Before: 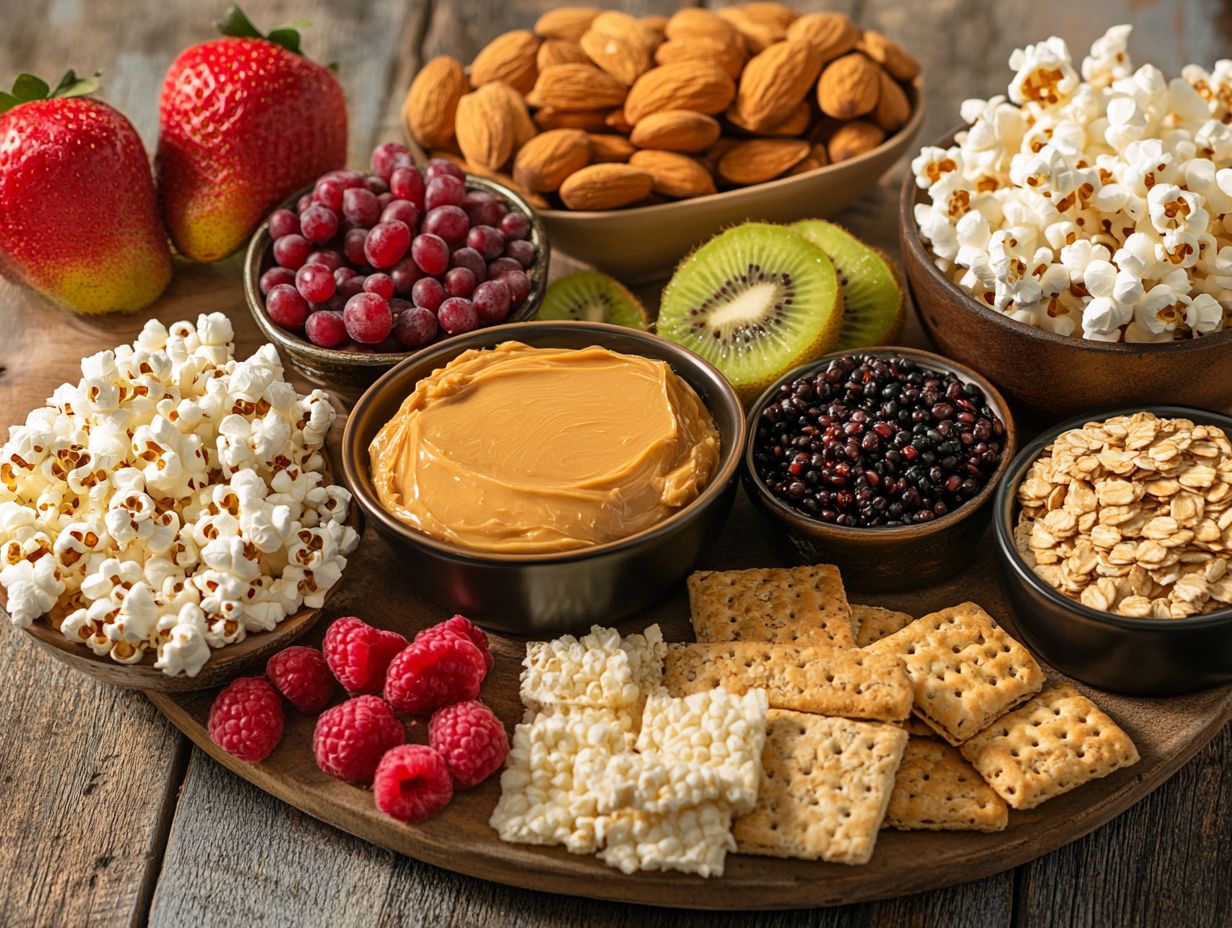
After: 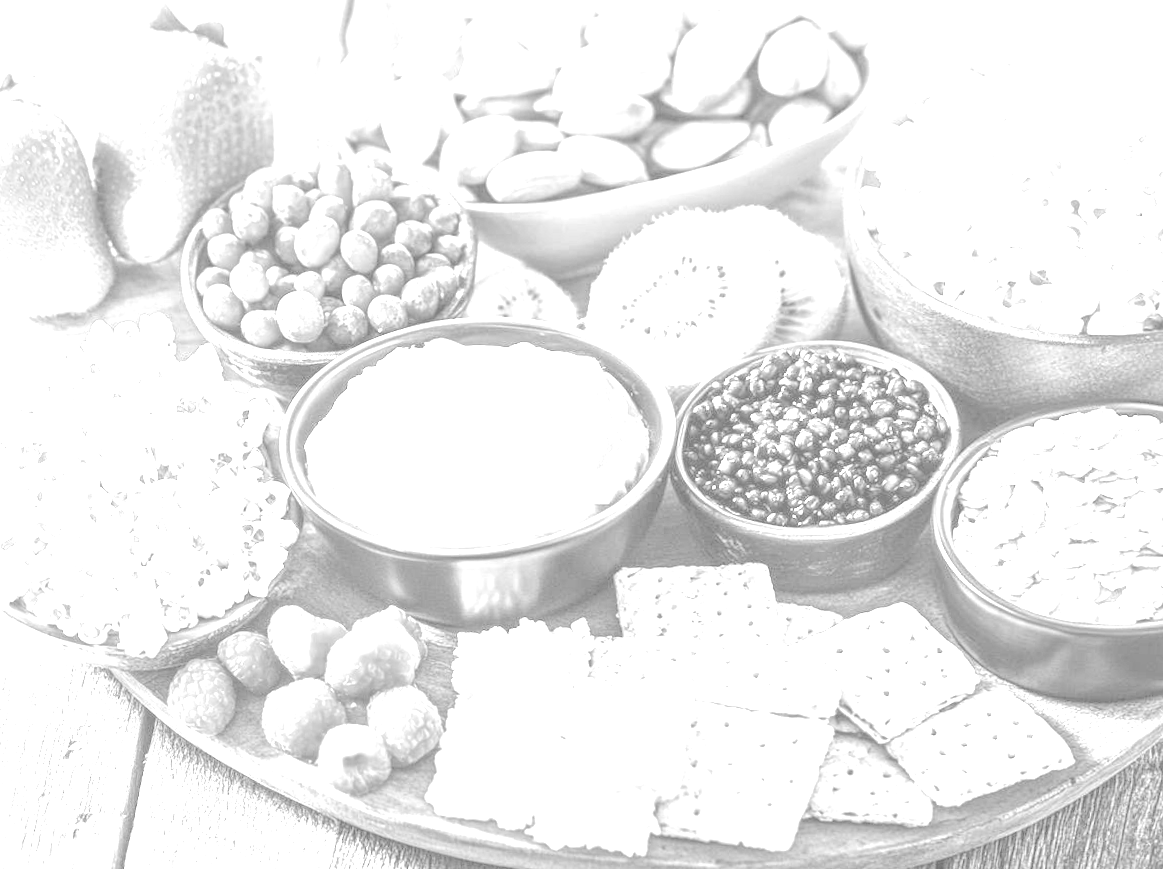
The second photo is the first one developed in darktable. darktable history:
color balance rgb: linear chroma grading › global chroma 10%, perceptual saturation grading › global saturation 30%, global vibrance 10%
monochrome: on, module defaults
colorize: saturation 51%, source mix 50.67%, lightness 50.67%
exposure: black level correction 0, exposure 4 EV, compensate exposure bias true, compensate highlight preservation false
local contrast: on, module defaults
rotate and perspective: rotation 0.062°, lens shift (vertical) 0.115, lens shift (horizontal) -0.133, crop left 0.047, crop right 0.94, crop top 0.061, crop bottom 0.94
